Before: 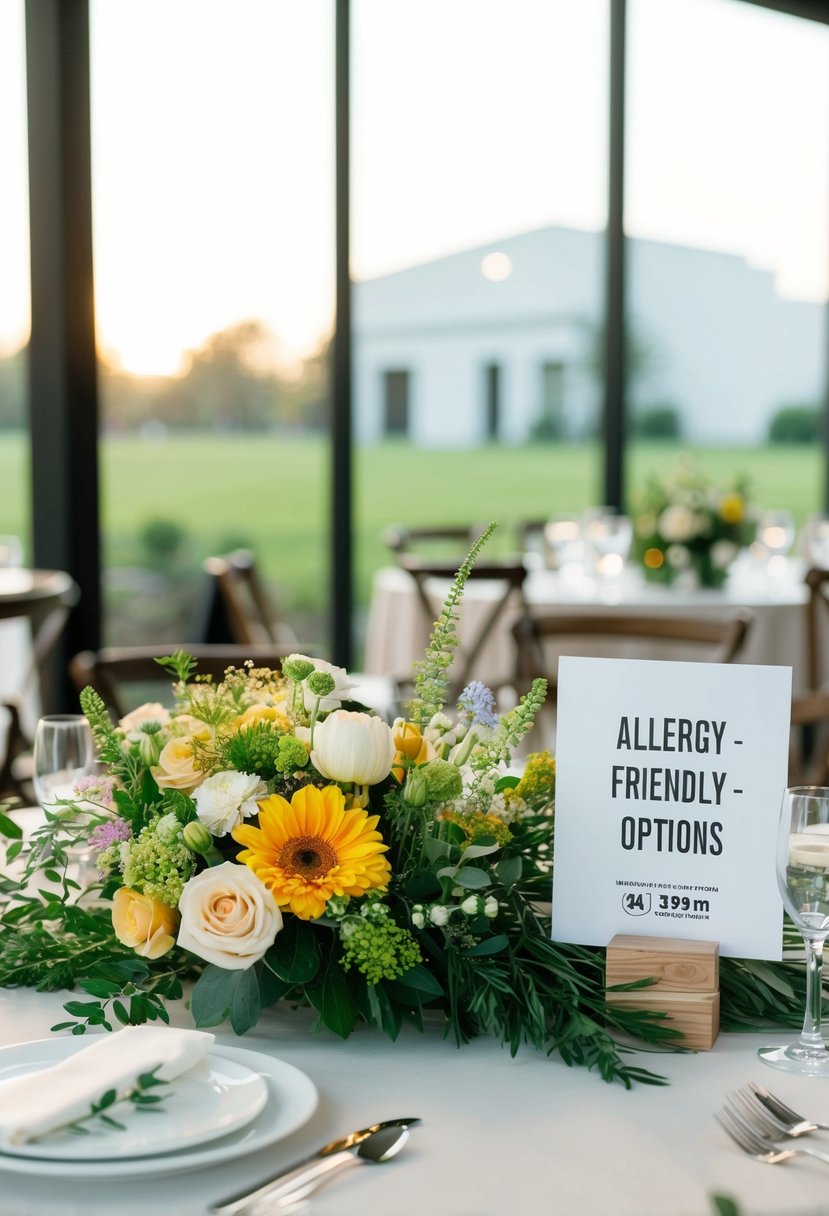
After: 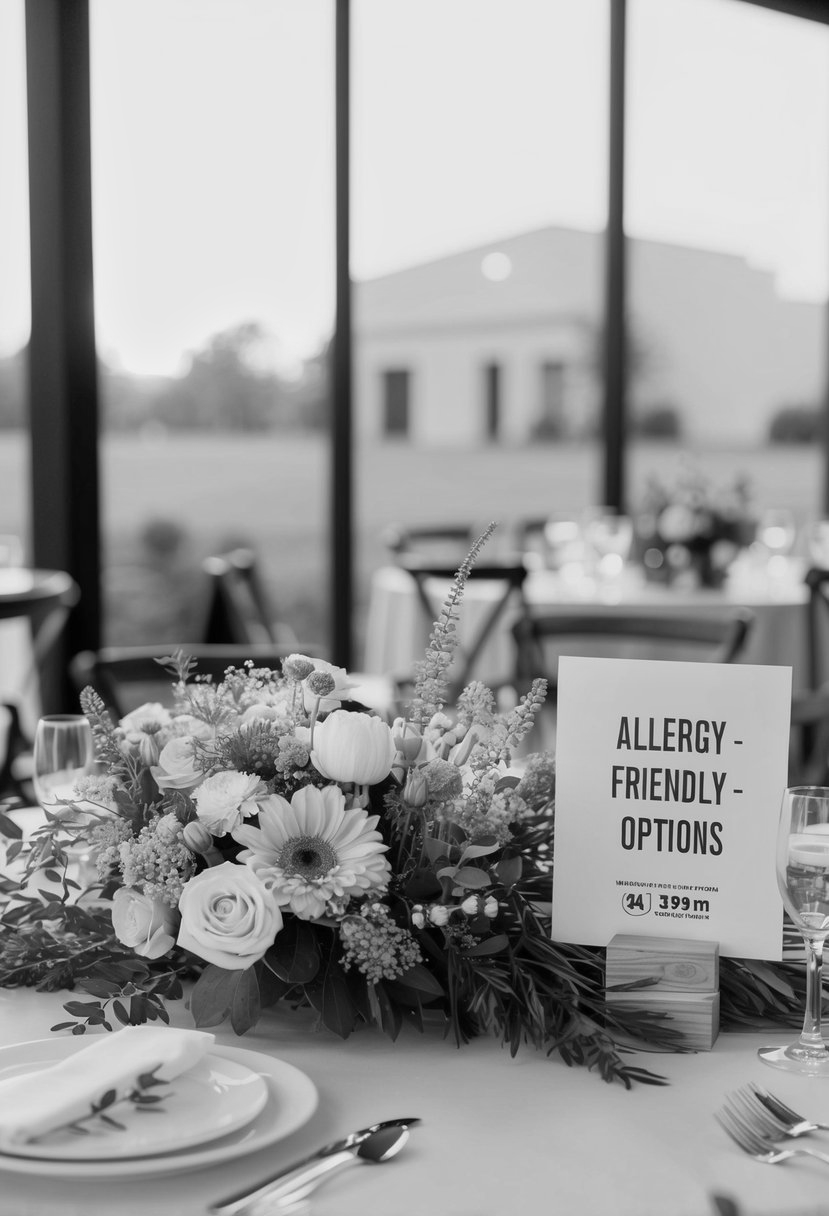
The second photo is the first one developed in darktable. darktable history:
tone equalizer: on, module defaults
monochrome: a 26.22, b 42.67, size 0.8
